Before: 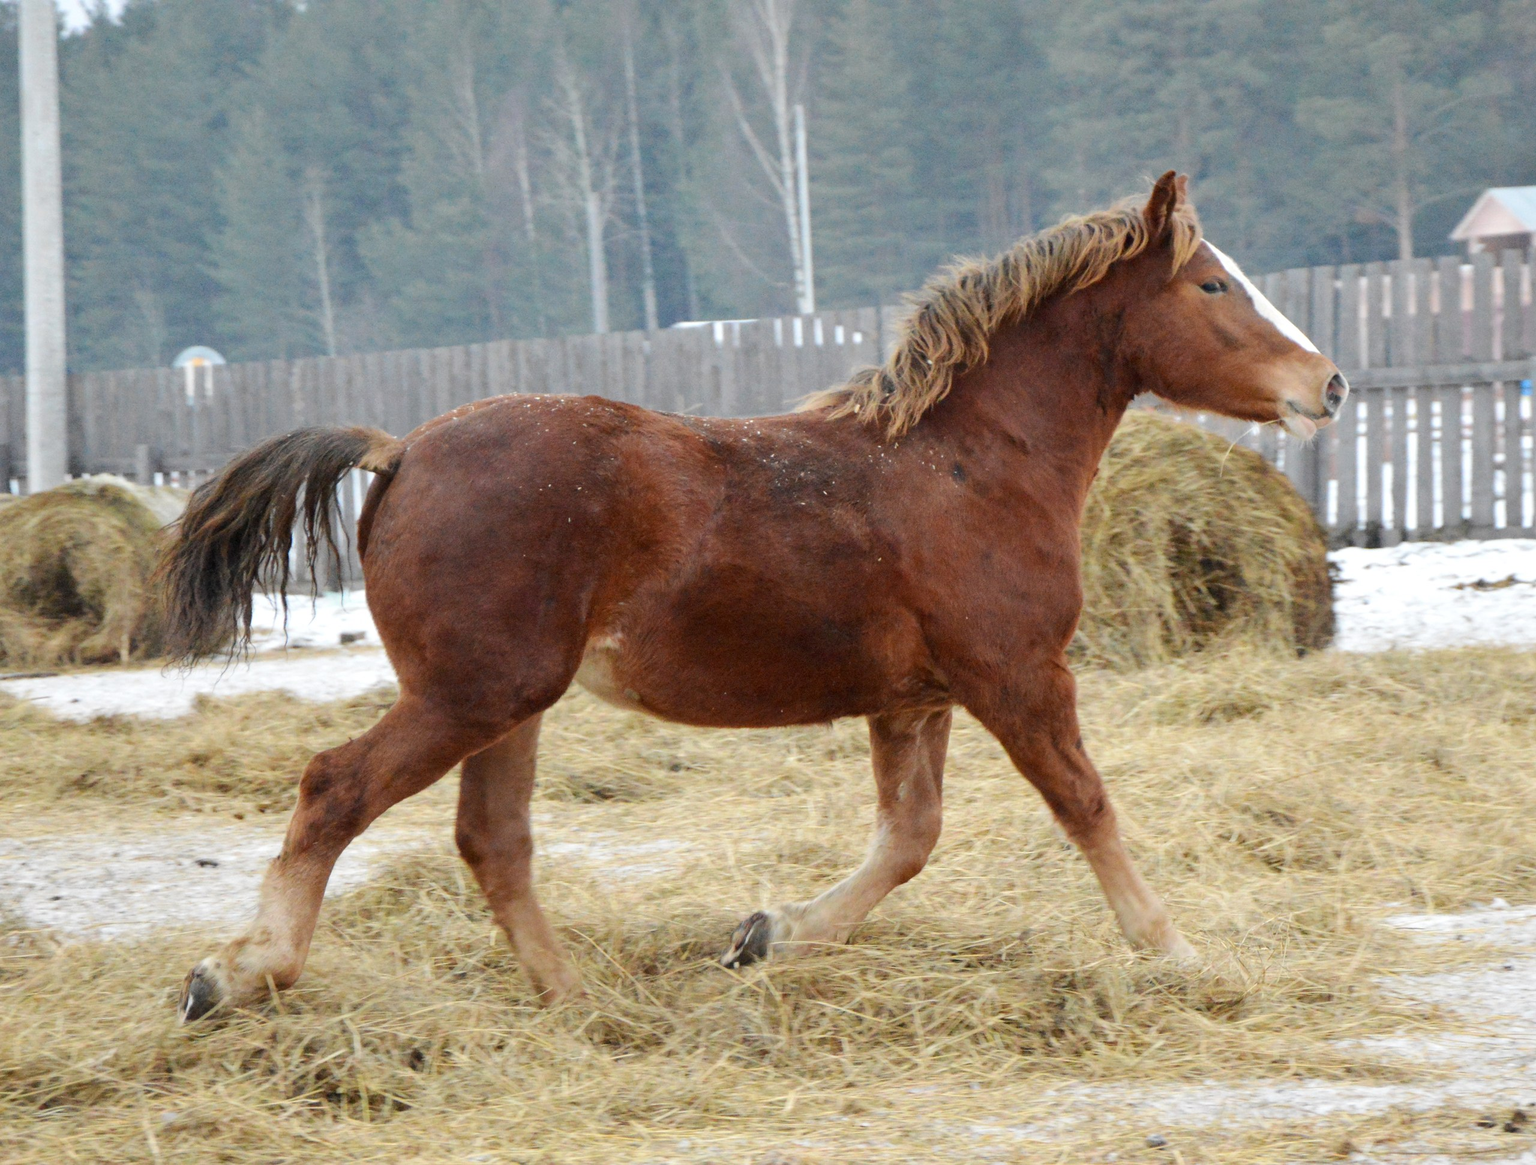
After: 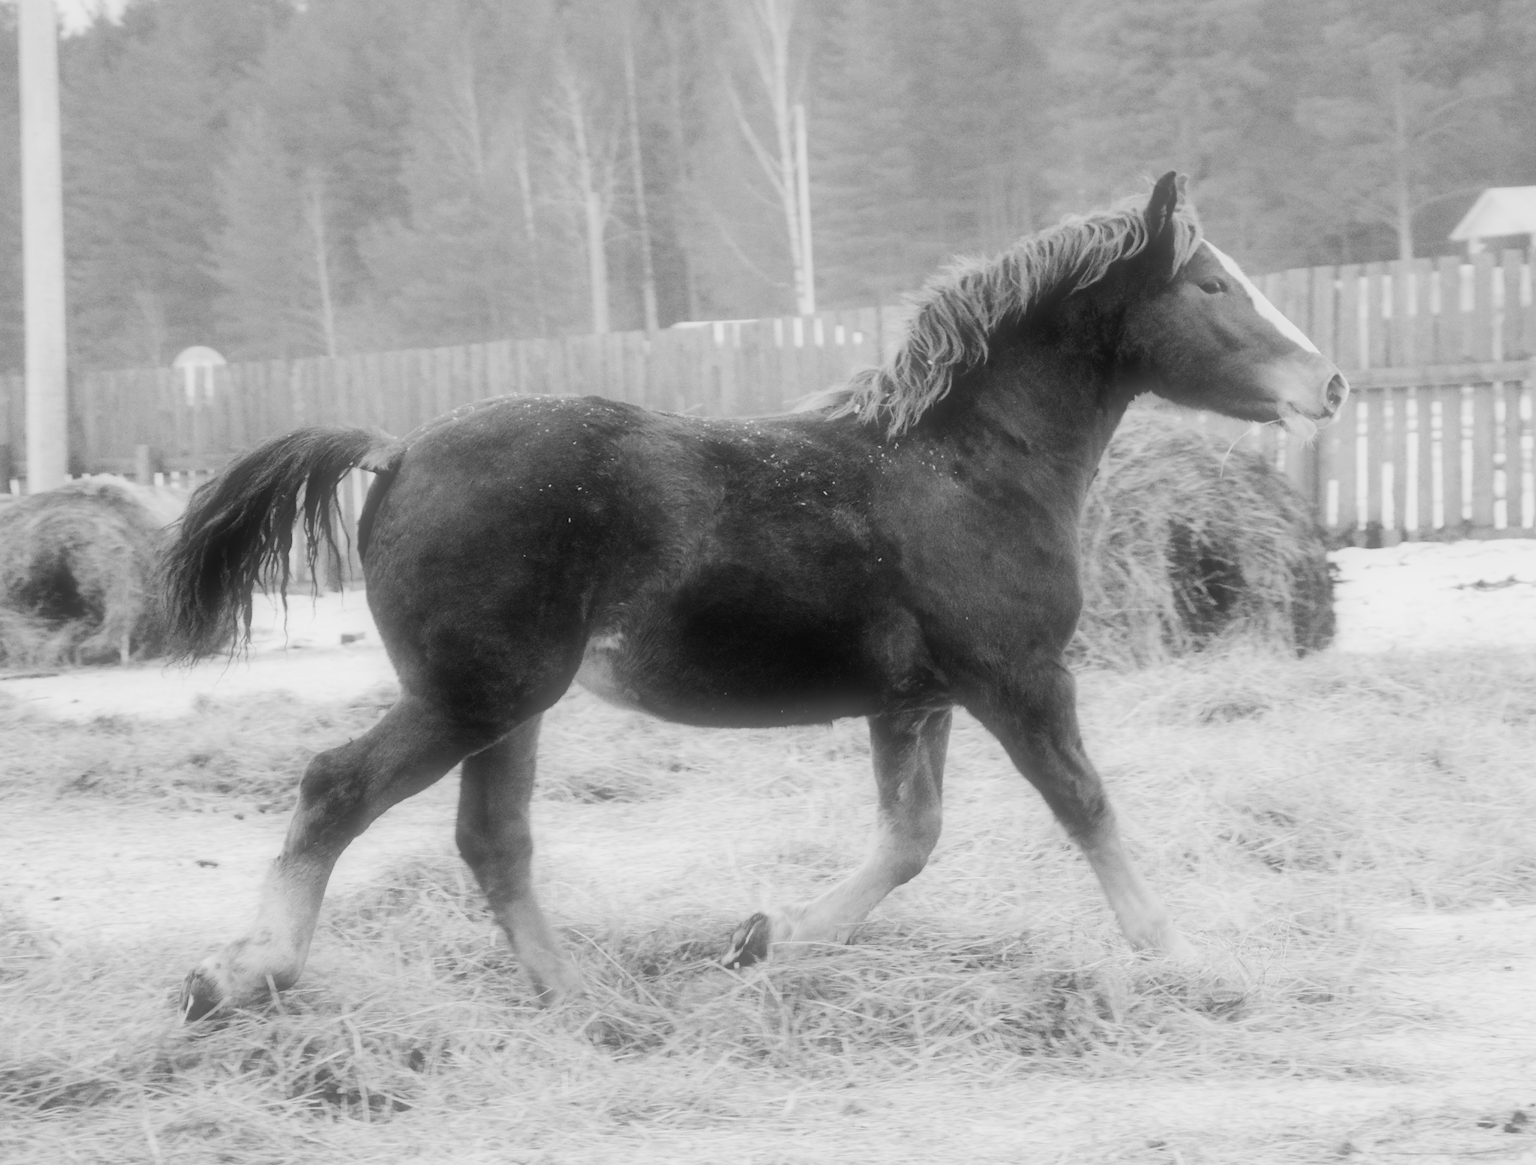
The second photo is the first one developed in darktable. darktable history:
tone curve: curves: ch0 [(0.016, 0.023) (0.248, 0.252) (0.732, 0.797) (1, 1)], color space Lab, linked channels, preserve colors none
filmic rgb: black relative exposure -5 EV, hardness 2.88, contrast 1.2, highlights saturation mix -30%
soften: size 60.24%, saturation 65.46%, brightness 0.506 EV, mix 25.7%
monochrome: on, module defaults
